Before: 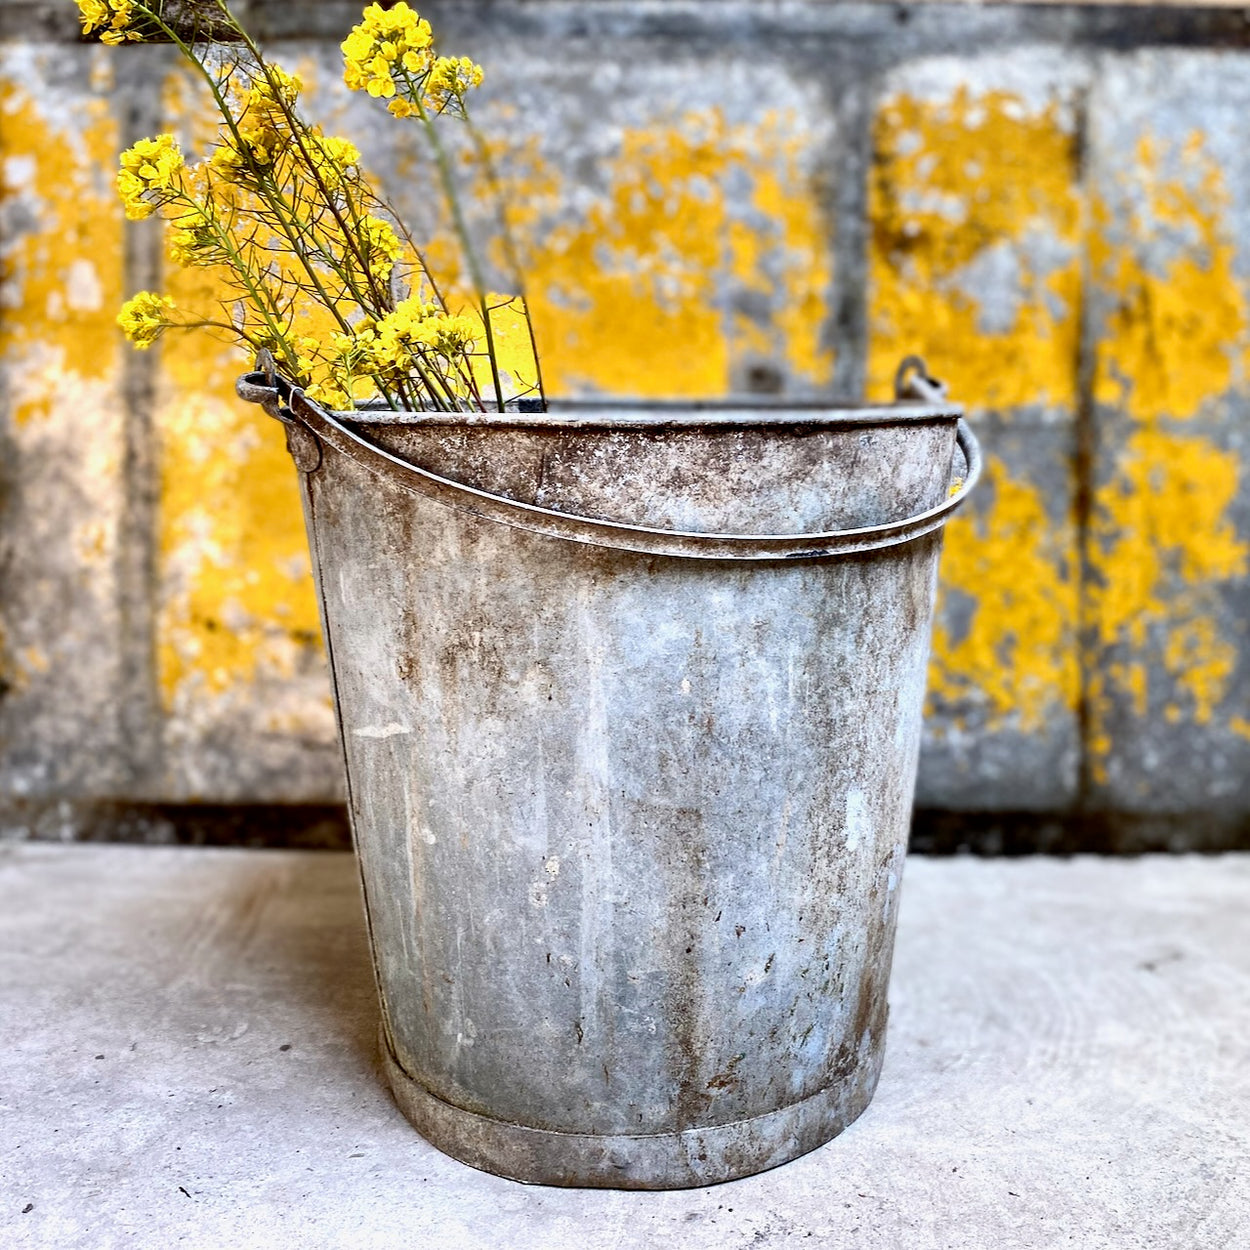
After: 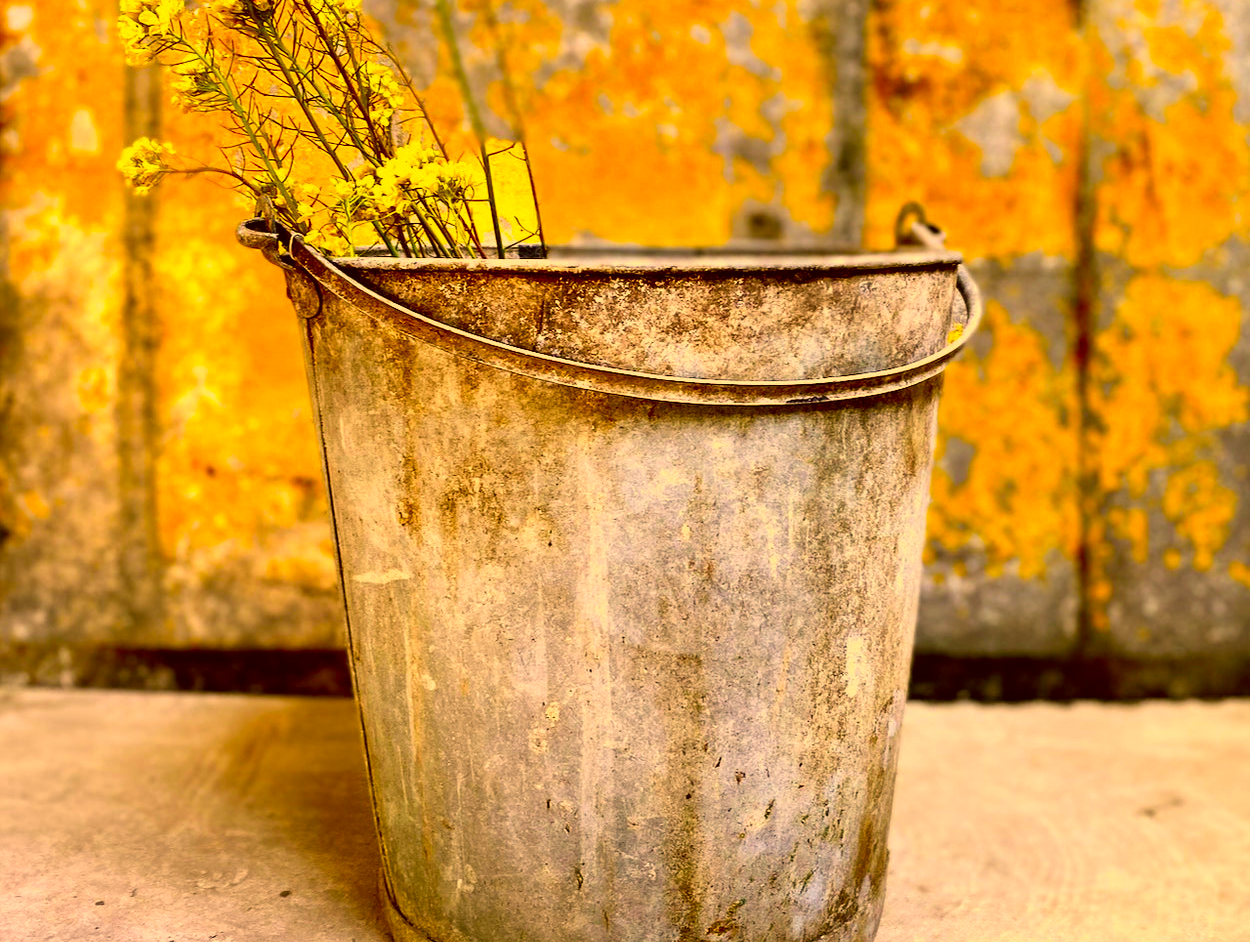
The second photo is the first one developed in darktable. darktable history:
local contrast: mode bilateral grid, contrast 100, coarseness 100, detail 92%, midtone range 0.2
color correction: highlights a* 10.52, highlights b* 30.36, shadows a* 2.69, shadows b* 16.82, saturation 1.75
crop and rotate: top 12.368%, bottom 12.217%
